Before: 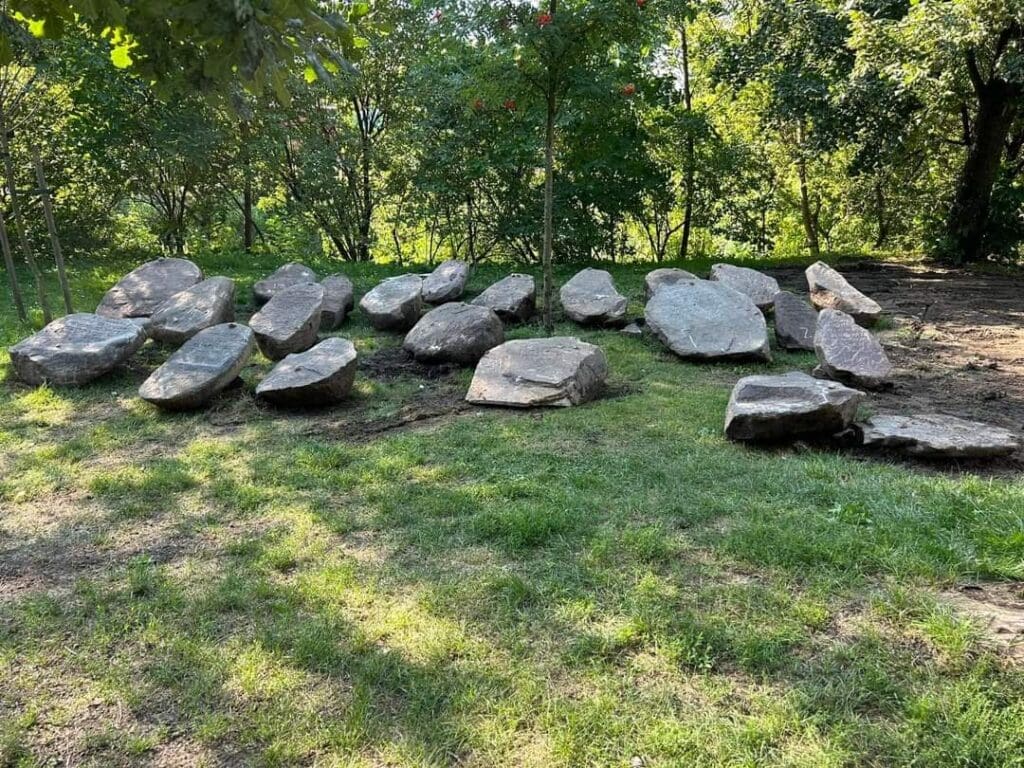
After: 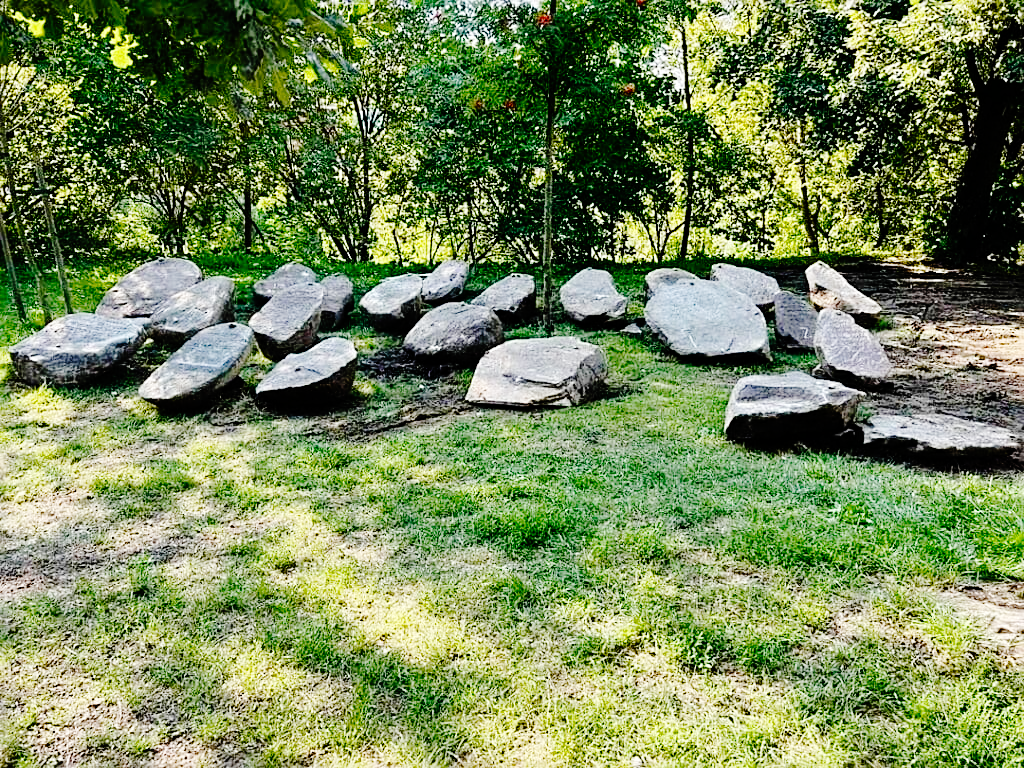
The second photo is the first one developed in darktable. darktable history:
base curve: curves: ch0 [(0, 0) (0.036, 0.01) (0.123, 0.254) (0.258, 0.504) (0.507, 0.748) (1, 1)], preserve colors none
sharpen: on, module defaults
